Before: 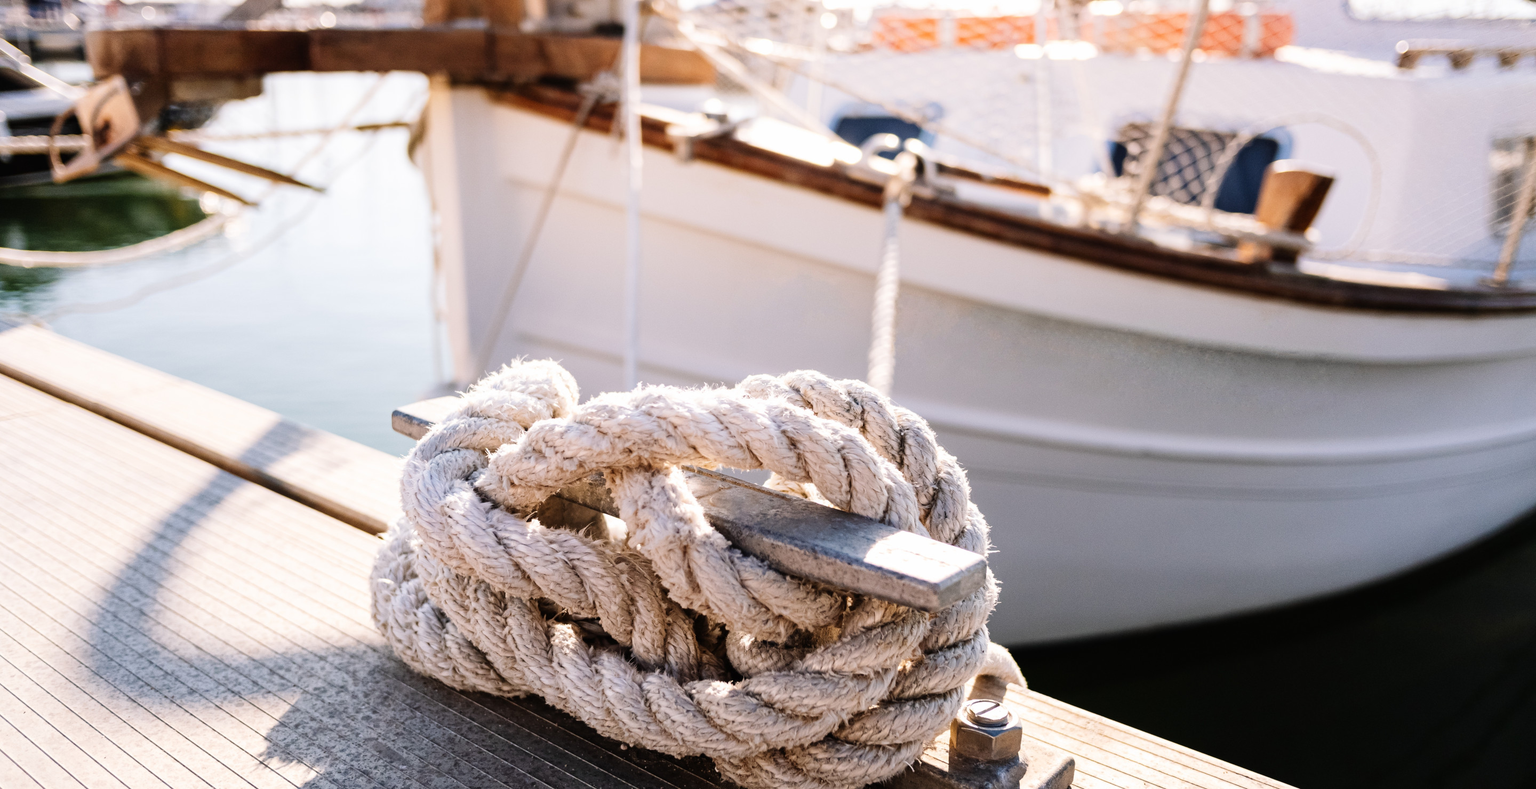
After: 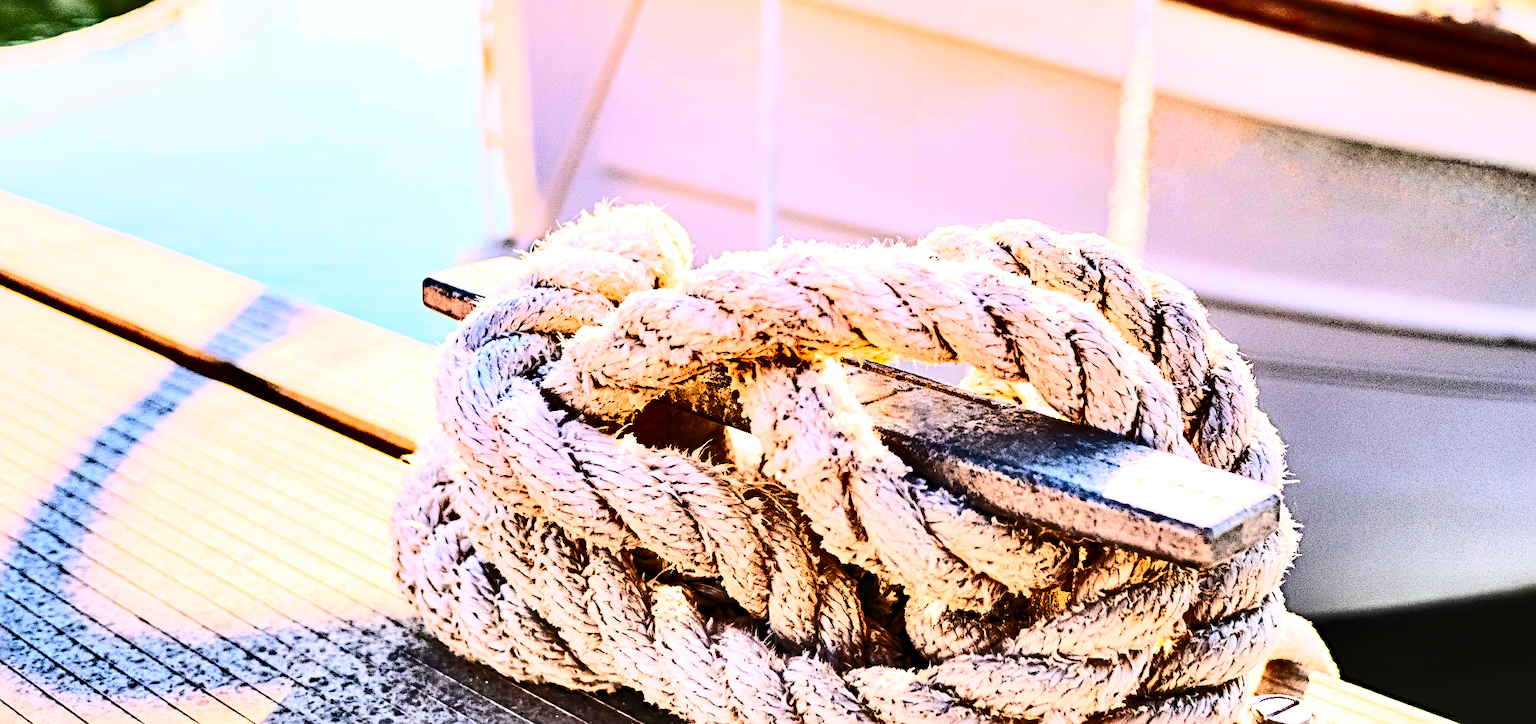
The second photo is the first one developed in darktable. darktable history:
crop: left 6.488%, top 27.668%, right 24.183%, bottom 8.656%
shadows and highlights: shadows 20.91, highlights -82.73, soften with gaussian
tone equalizer: -7 EV 0.15 EV, -6 EV 0.6 EV, -5 EV 1.15 EV, -4 EV 1.33 EV, -3 EV 1.15 EV, -2 EV 0.6 EV, -1 EV 0.15 EV, mask exposure compensation -0.5 EV
local contrast: highlights 100%, shadows 100%, detail 120%, midtone range 0.2
contrast brightness saturation: contrast 0.83, brightness 0.59, saturation 0.59
sharpen: radius 4
